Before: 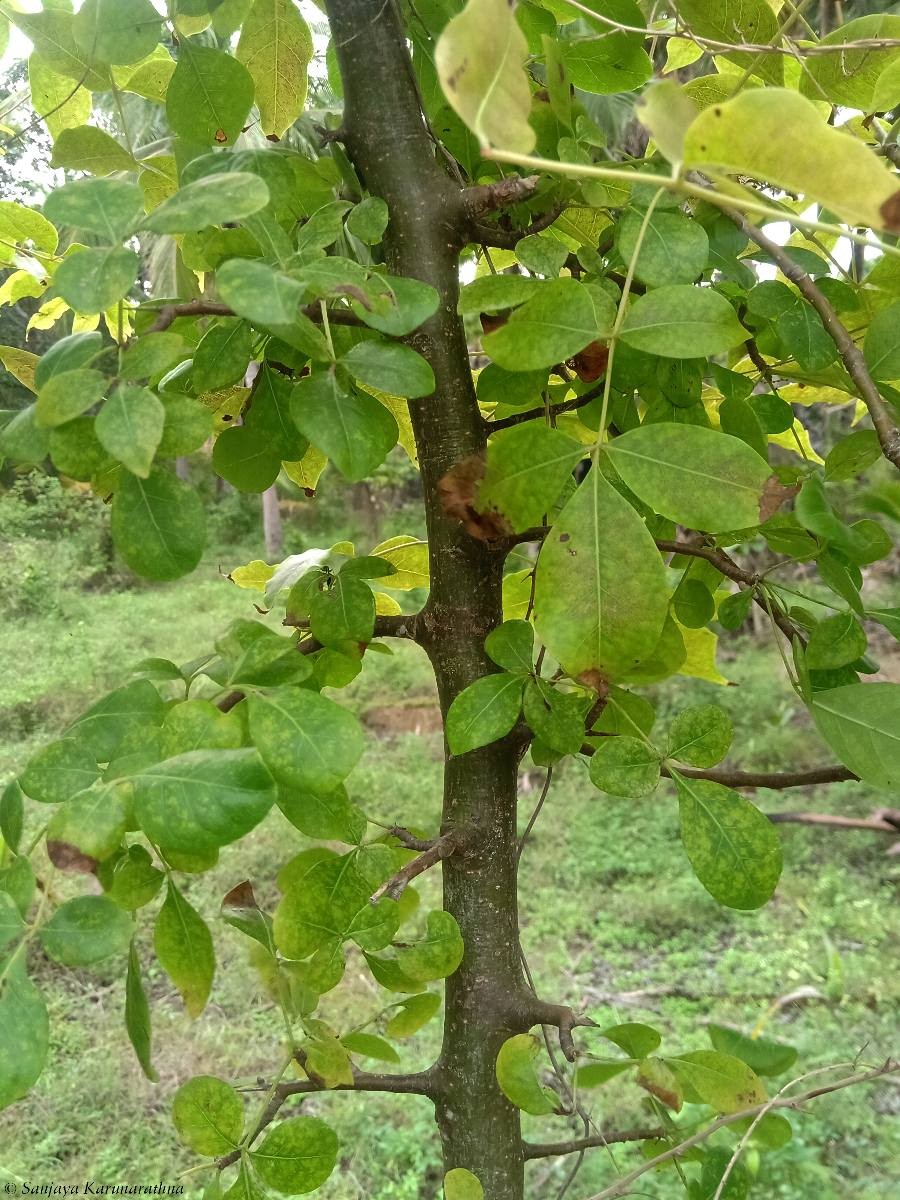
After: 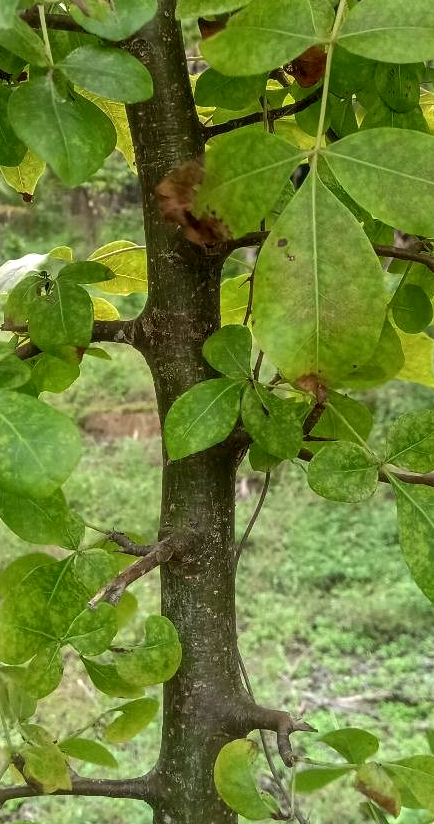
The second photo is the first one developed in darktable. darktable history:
local contrast: on, module defaults
crop: left 31.379%, top 24.658%, right 20.326%, bottom 6.628%
